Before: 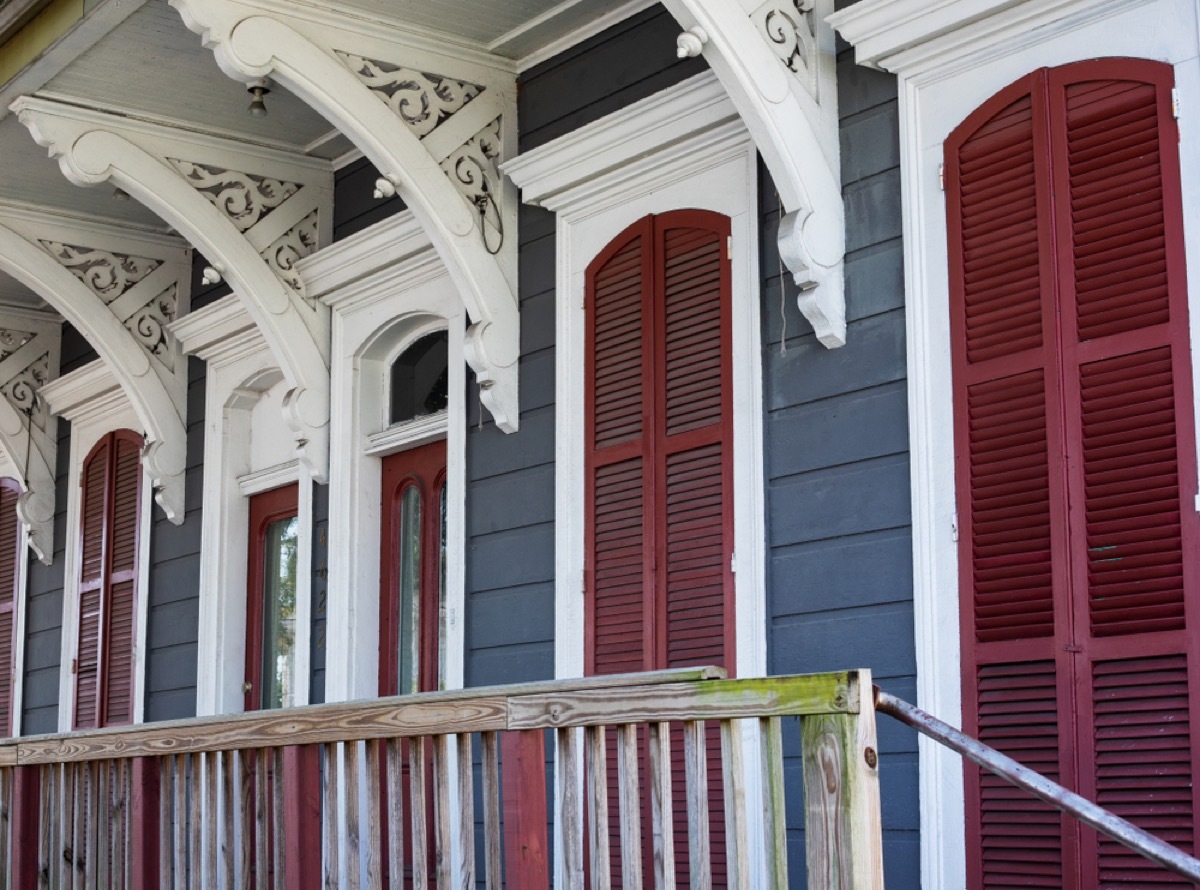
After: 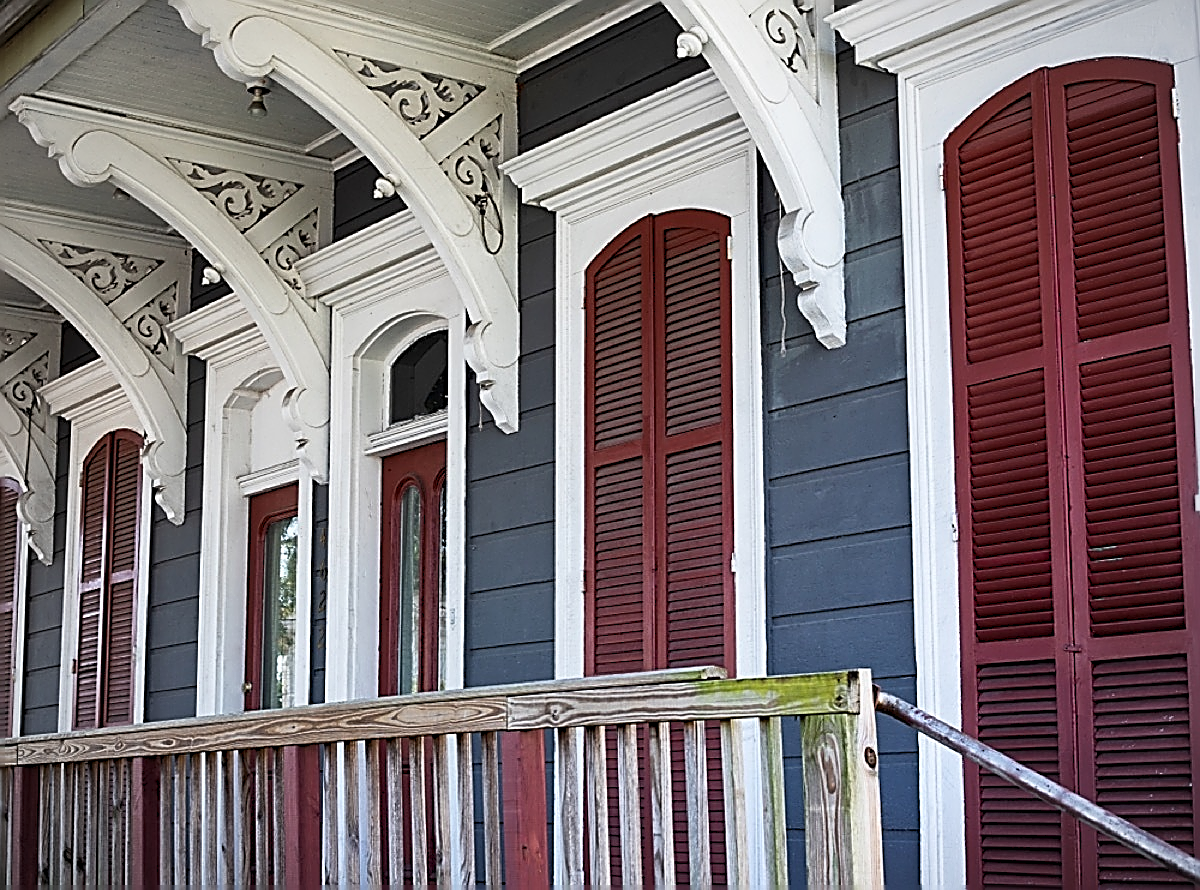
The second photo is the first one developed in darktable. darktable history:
vignetting: fall-off radius 60.92%
shadows and highlights: shadows -0.763, highlights 39.78
sharpen: amount 1.871
levels: mode automatic, levels [0, 0.498, 0.996]
